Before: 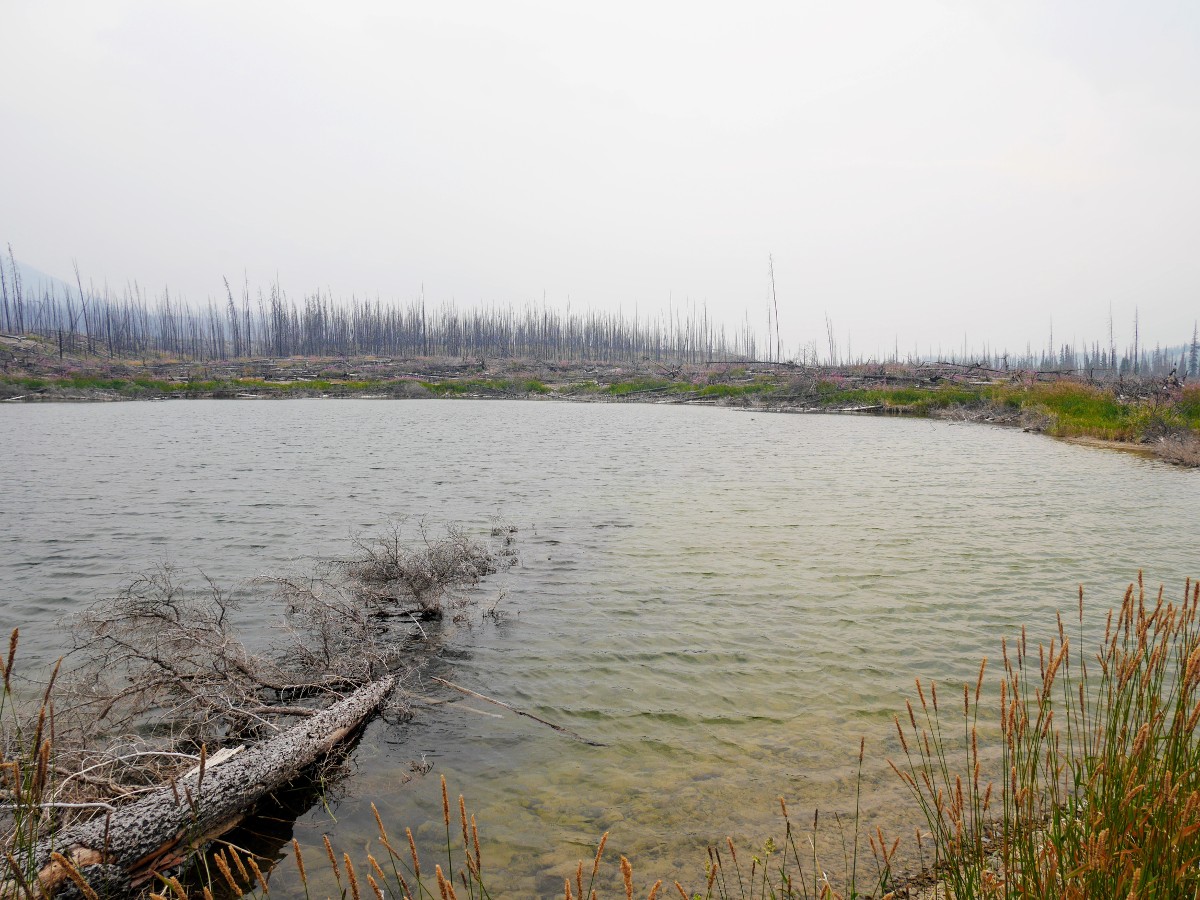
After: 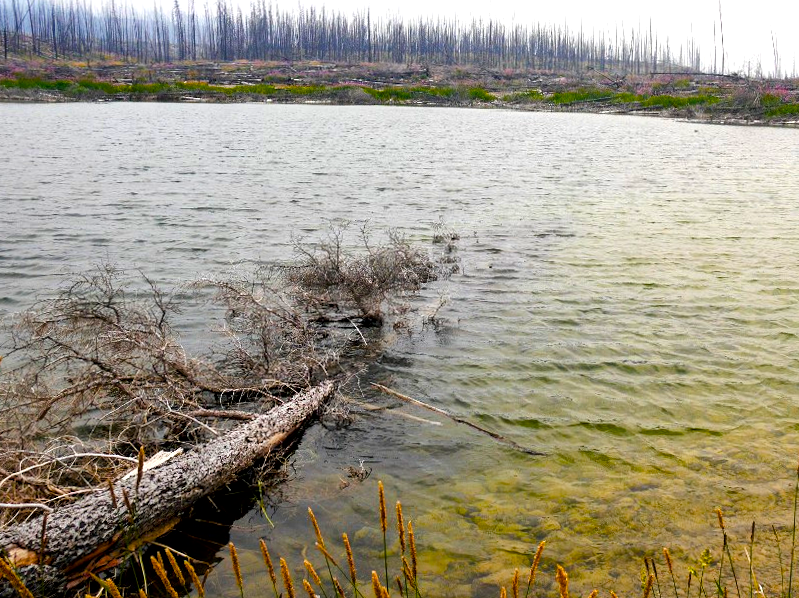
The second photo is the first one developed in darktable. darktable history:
color balance rgb: perceptual saturation grading › global saturation 40.905%, perceptual saturation grading › highlights -25.607%, perceptual saturation grading › mid-tones 34.549%, perceptual saturation grading › shadows 35.561%, perceptual brilliance grading › highlights 9.971%, perceptual brilliance grading › shadows -4.886%, global vibrance 30.473%, contrast 9.469%
crop and rotate: angle -0.943°, left 3.765%, top 32.054%, right 28.188%
local contrast: mode bilateral grid, contrast 19, coarseness 50, detail 149%, midtone range 0.2
